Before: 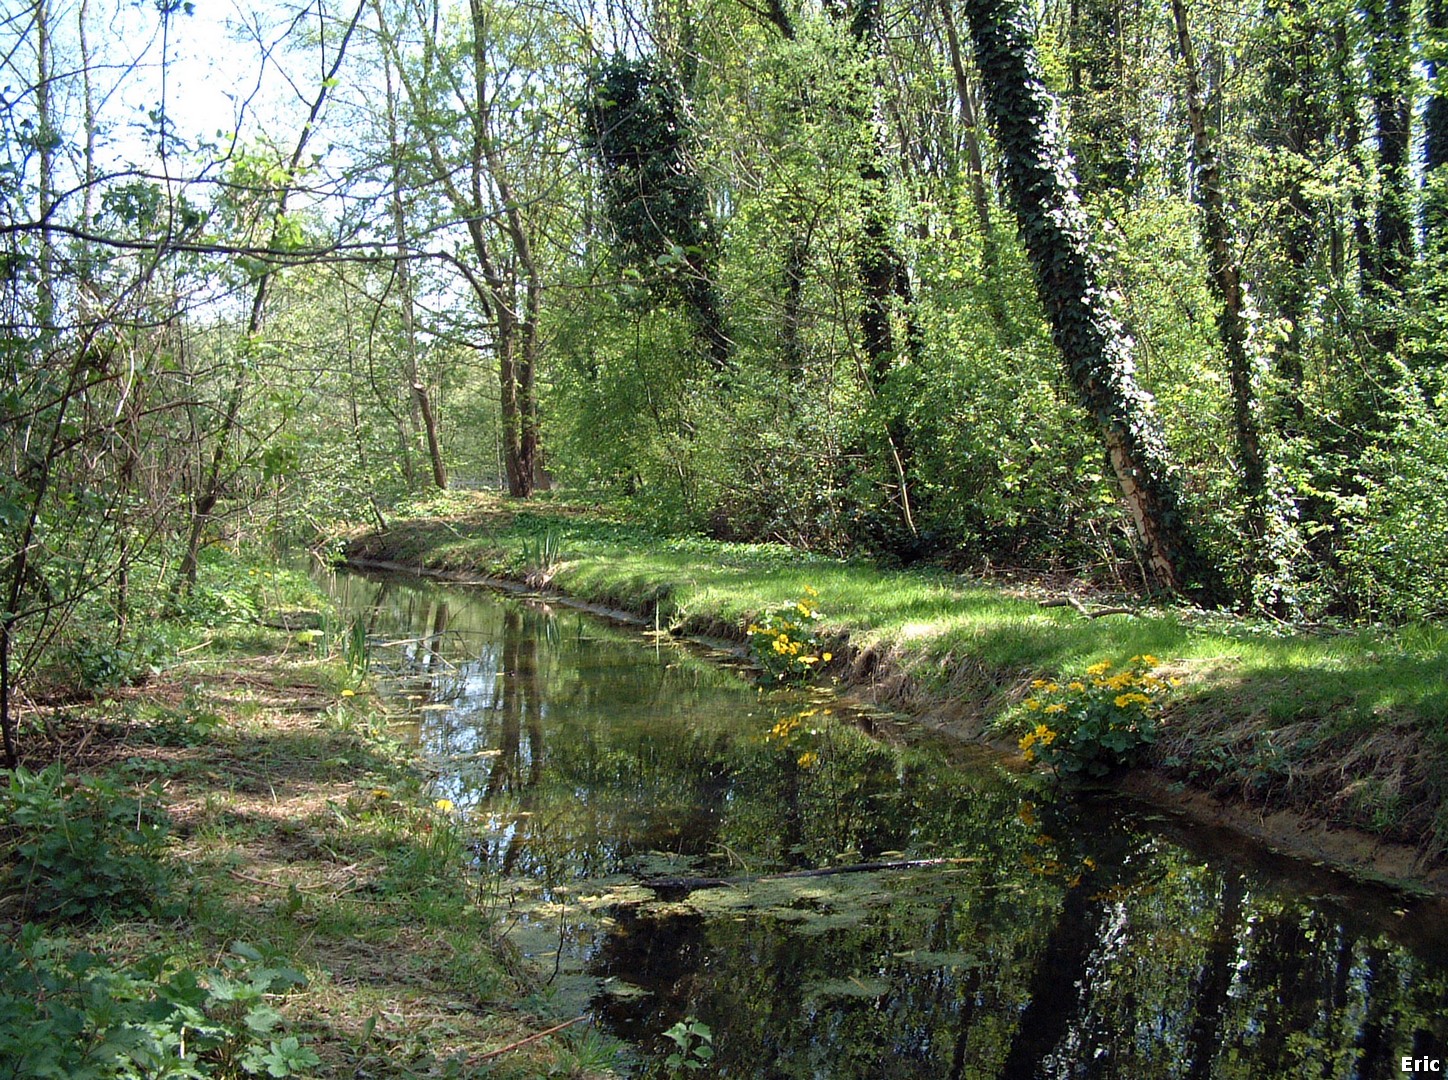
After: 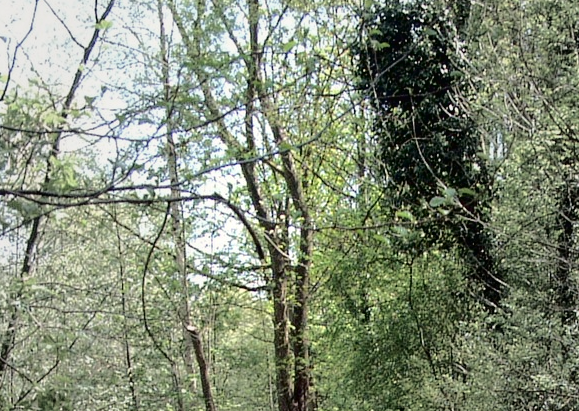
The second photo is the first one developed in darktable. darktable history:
vignetting: fall-off start 15.99%, fall-off radius 101.32%, brightness -0.199, width/height ratio 0.72, unbound false
tone curve: curves: ch0 [(0, 0) (0.003, 0.026) (0.011, 0.025) (0.025, 0.022) (0.044, 0.022) (0.069, 0.028) (0.1, 0.041) (0.136, 0.062) (0.177, 0.103) (0.224, 0.167) (0.277, 0.242) (0.335, 0.343) (0.399, 0.452) (0.468, 0.539) (0.543, 0.614) (0.623, 0.683) (0.709, 0.749) (0.801, 0.827) (0.898, 0.918) (1, 1)], color space Lab, independent channels, preserve colors none
crop: left 15.74%, top 5.462%, right 44.25%, bottom 56.428%
local contrast: highlights 103%, shadows 97%, detail 119%, midtone range 0.2
color correction: highlights b* 3.04
